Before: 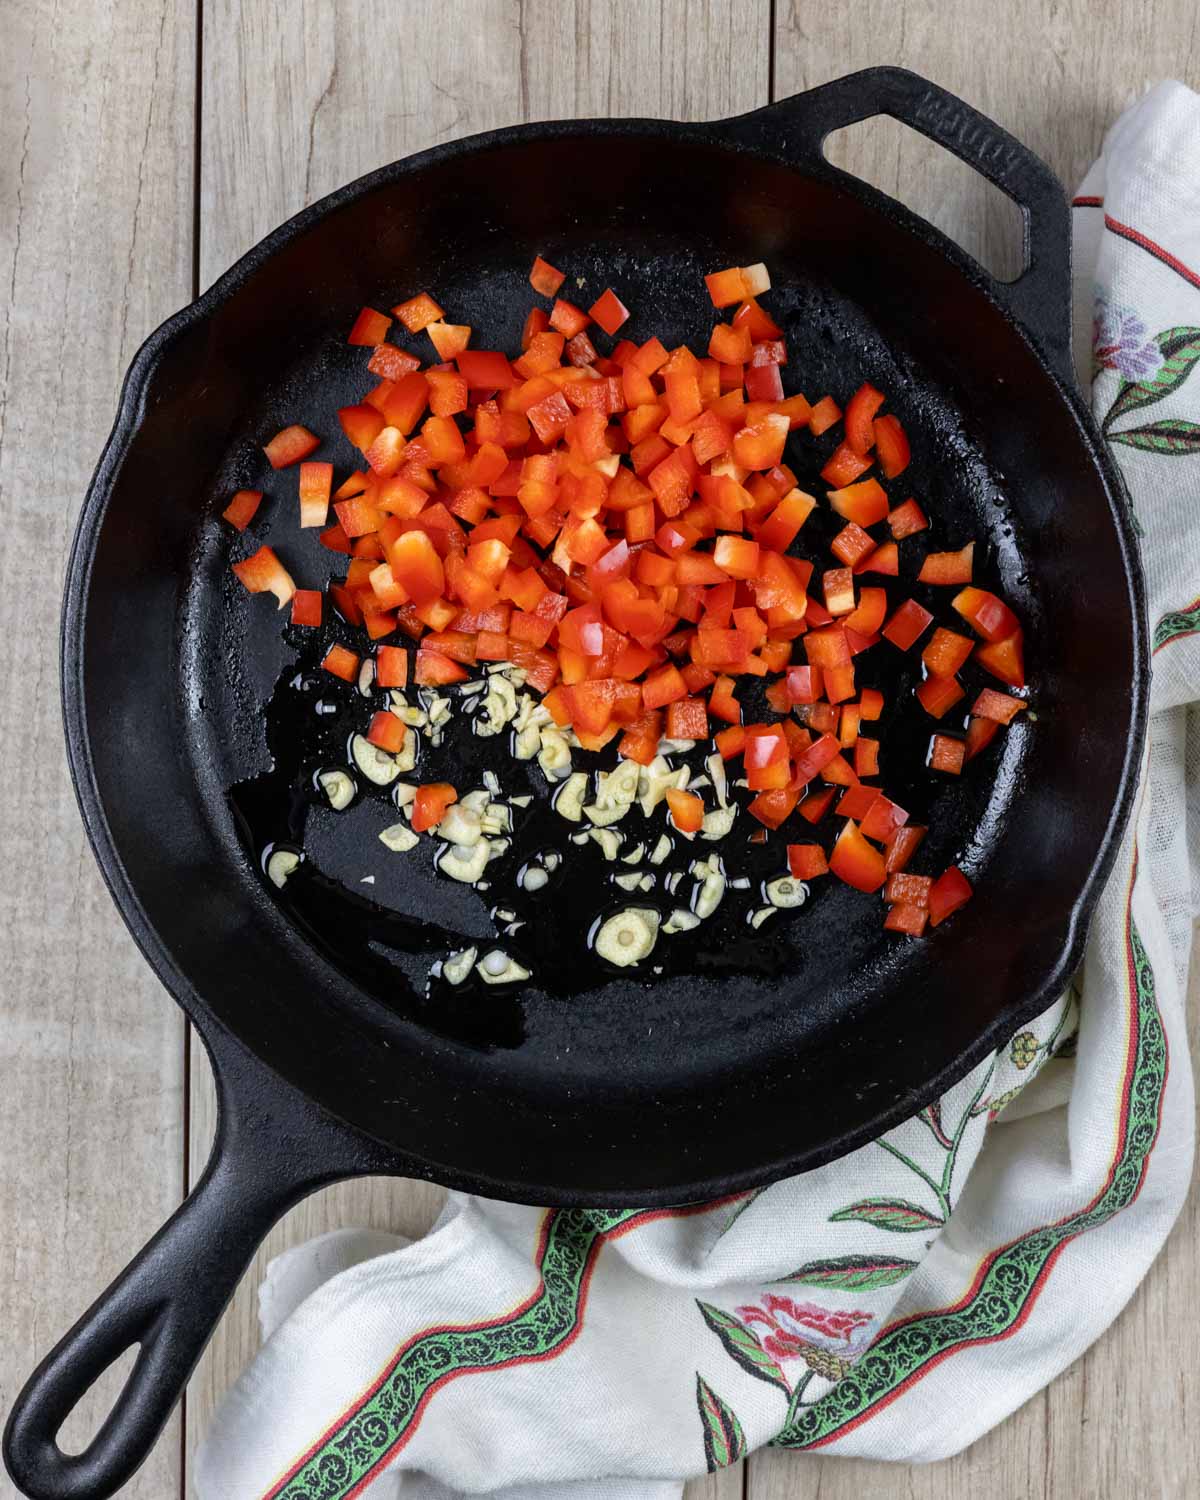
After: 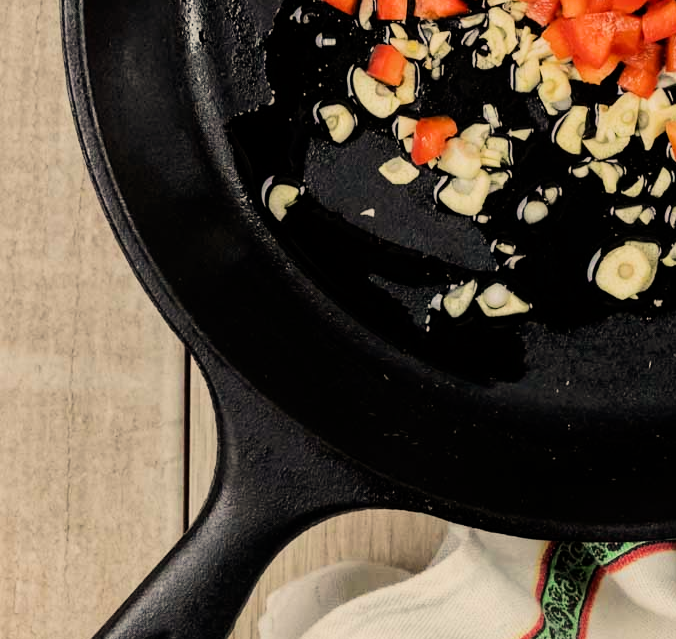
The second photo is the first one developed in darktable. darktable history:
exposure: black level correction 0.001, compensate highlight preservation false
white balance: red 1.123, blue 0.83
crop: top 44.483%, right 43.593%, bottom 12.892%
filmic rgb: black relative exposure -7.5 EV, white relative exposure 5 EV, hardness 3.31, contrast 1.3, contrast in shadows safe
